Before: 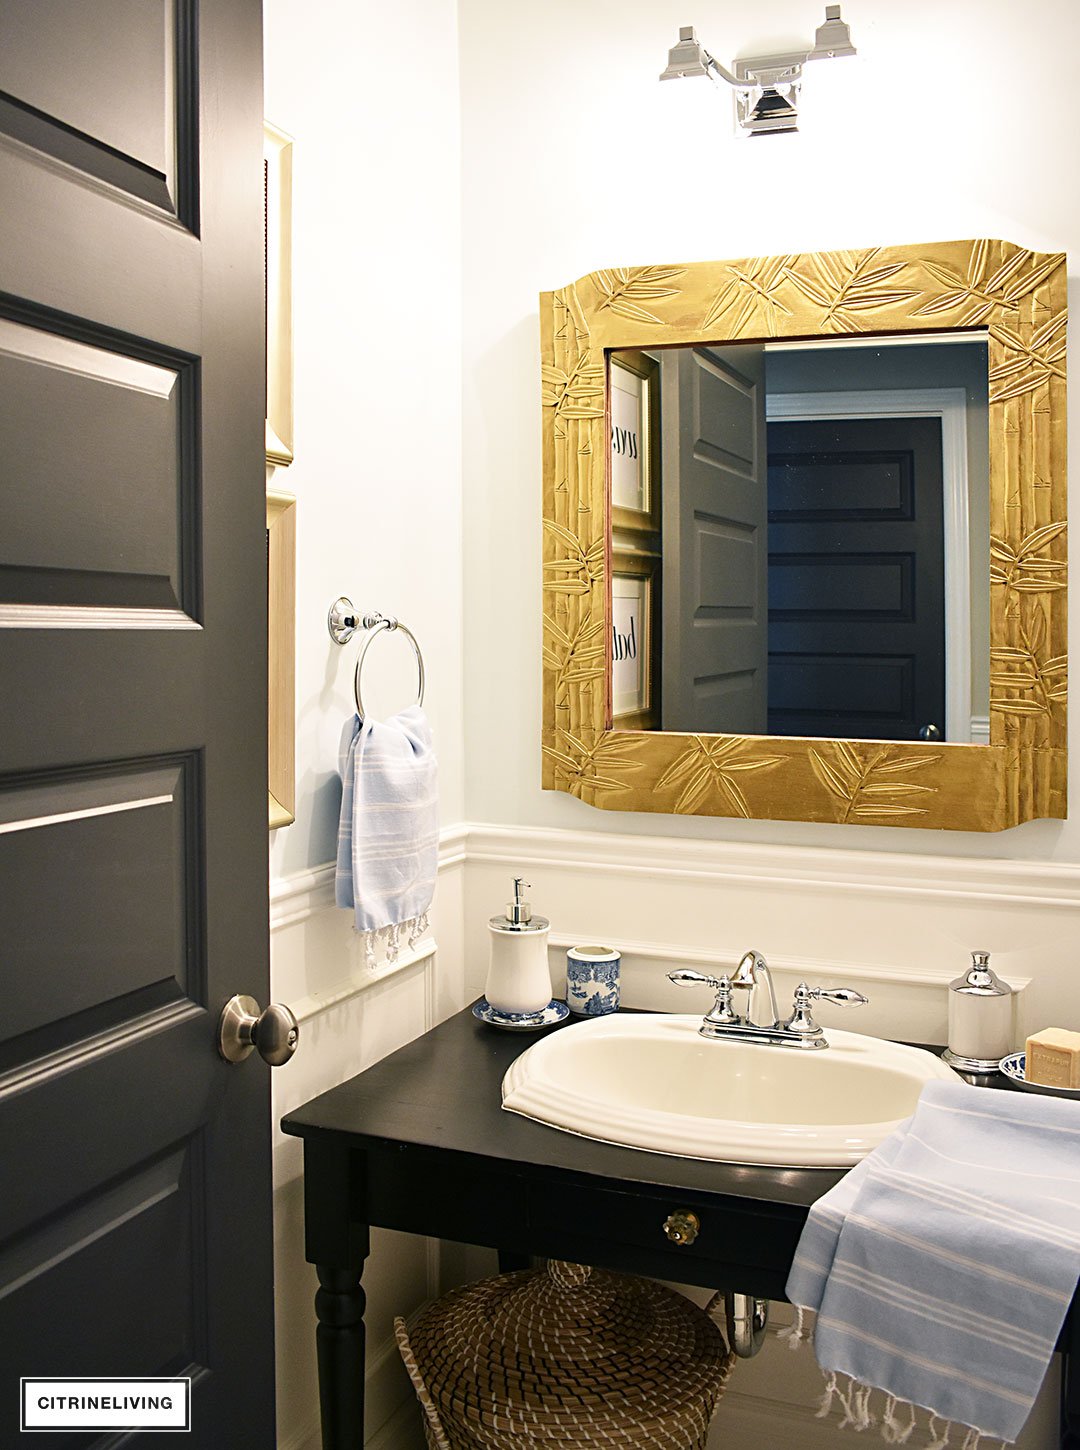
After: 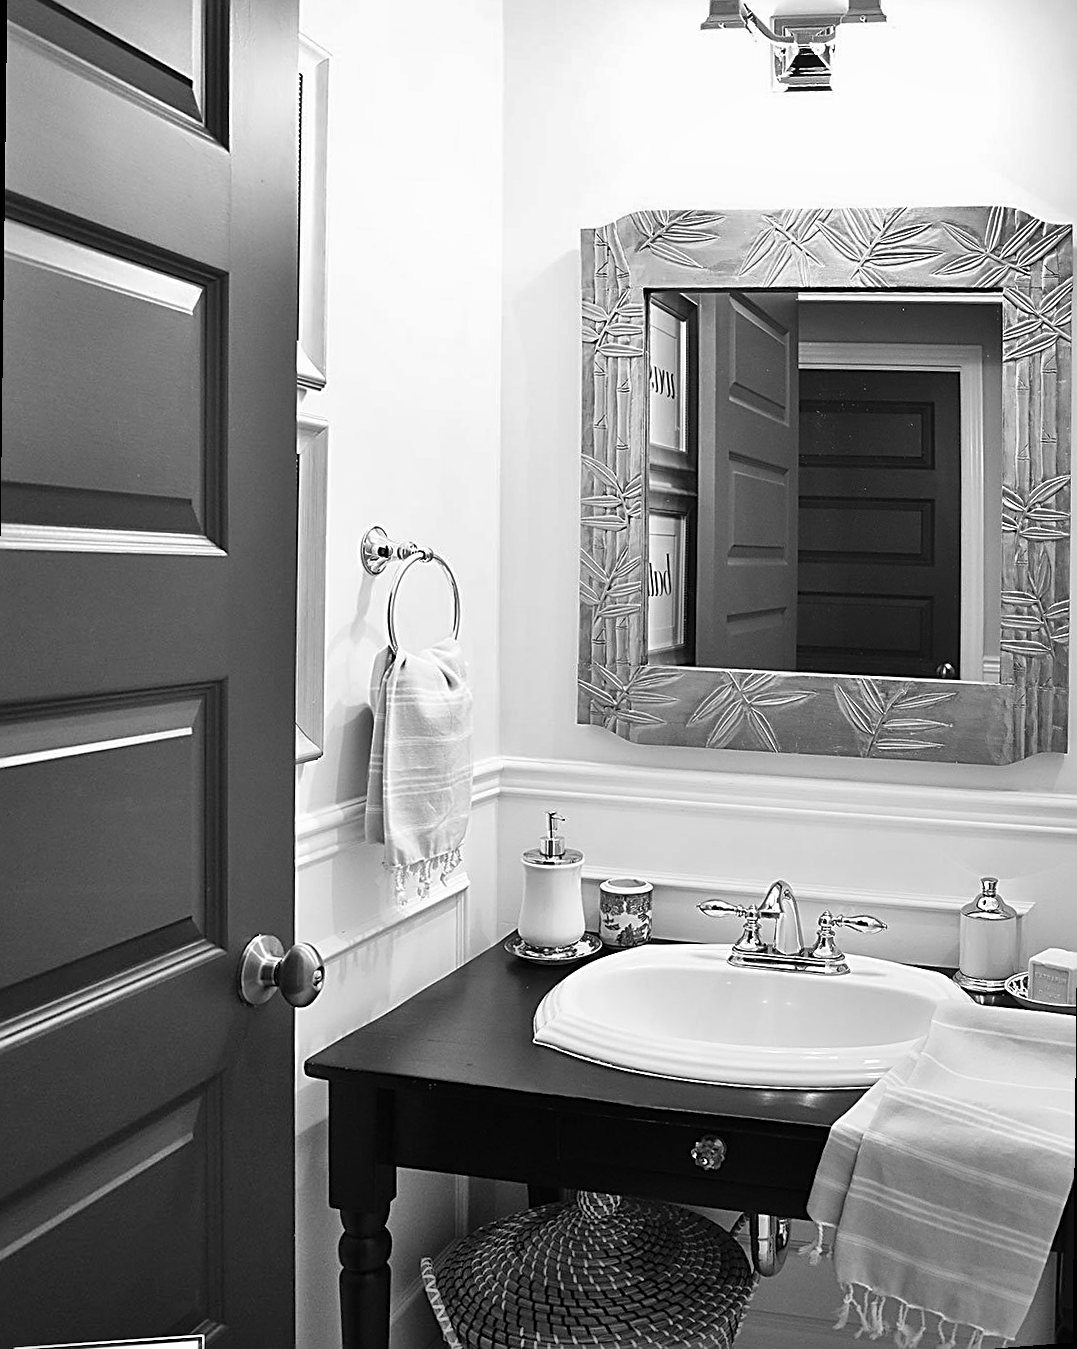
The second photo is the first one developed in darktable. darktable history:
white balance: red 0.978, blue 0.999
monochrome: on, module defaults
shadows and highlights: low approximation 0.01, soften with gaussian
rotate and perspective: rotation 0.679°, lens shift (horizontal) 0.136, crop left 0.009, crop right 0.991, crop top 0.078, crop bottom 0.95
color zones: curves: ch0 [(0, 0.613) (0.01, 0.613) (0.245, 0.448) (0.498, 0.529) (0.642, 0.665) (0.879, 0.777) (0.99, 0.613)]; ch1 [(0, 0) (0.143, 0) (0.286, 0) (0.429, 0) (0.571, 0) (0.714, 0) (0.857, 0)], mix -121.96%
sharpen: on, module defaults
